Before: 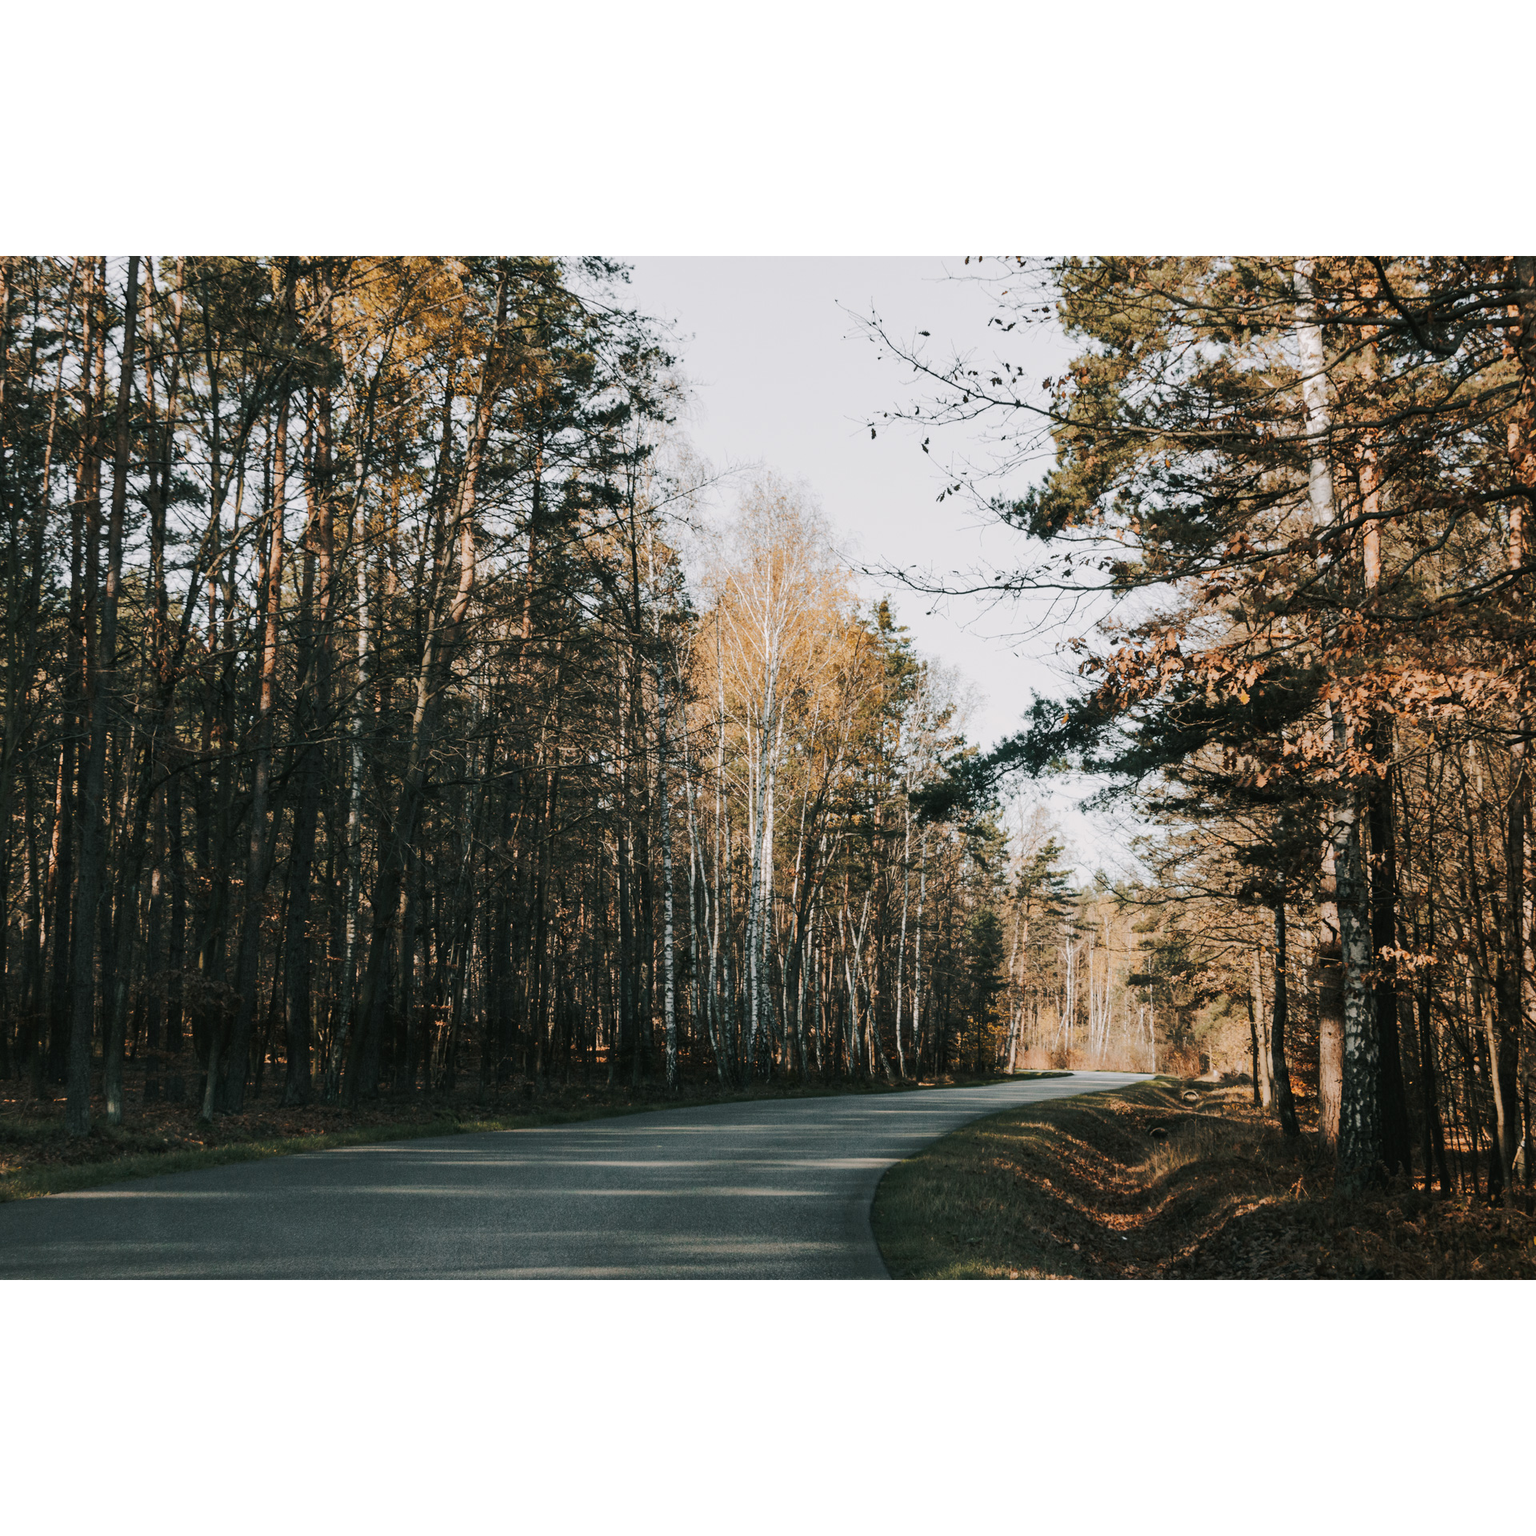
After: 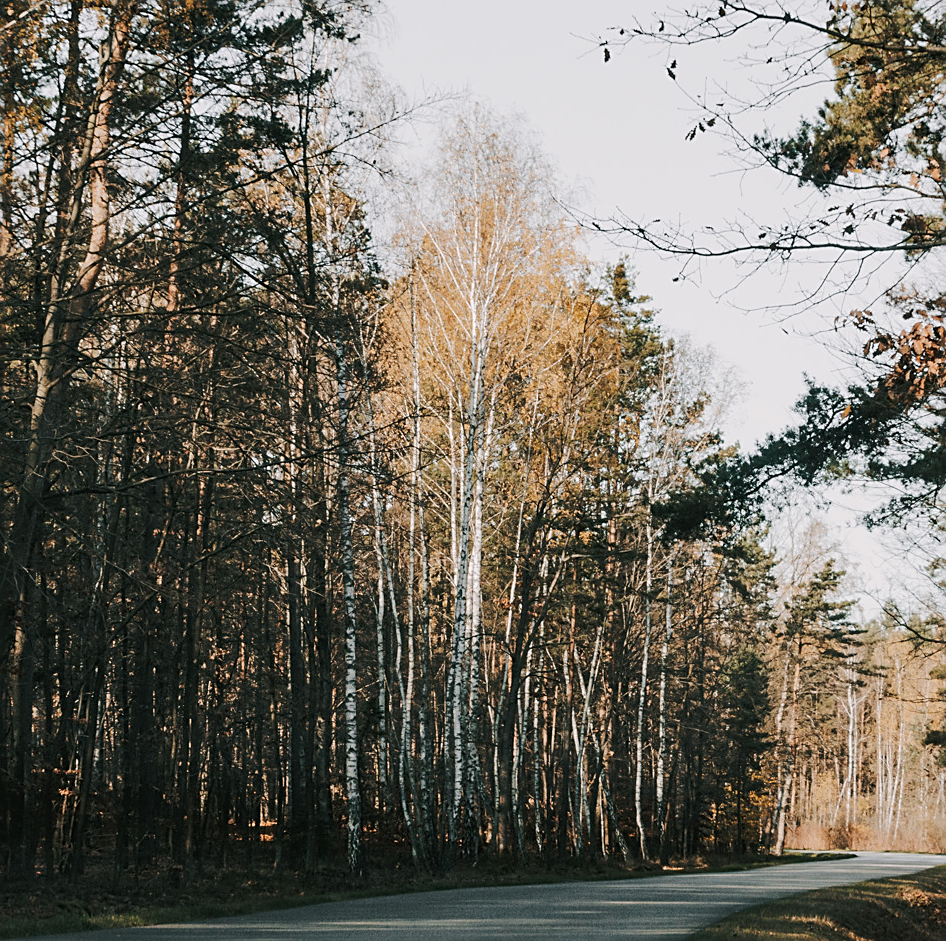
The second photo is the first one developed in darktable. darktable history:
crop: left 25.277%, top 25.39%, right 25.449%, bottom 25.567%
sharpen: on, module defaults
